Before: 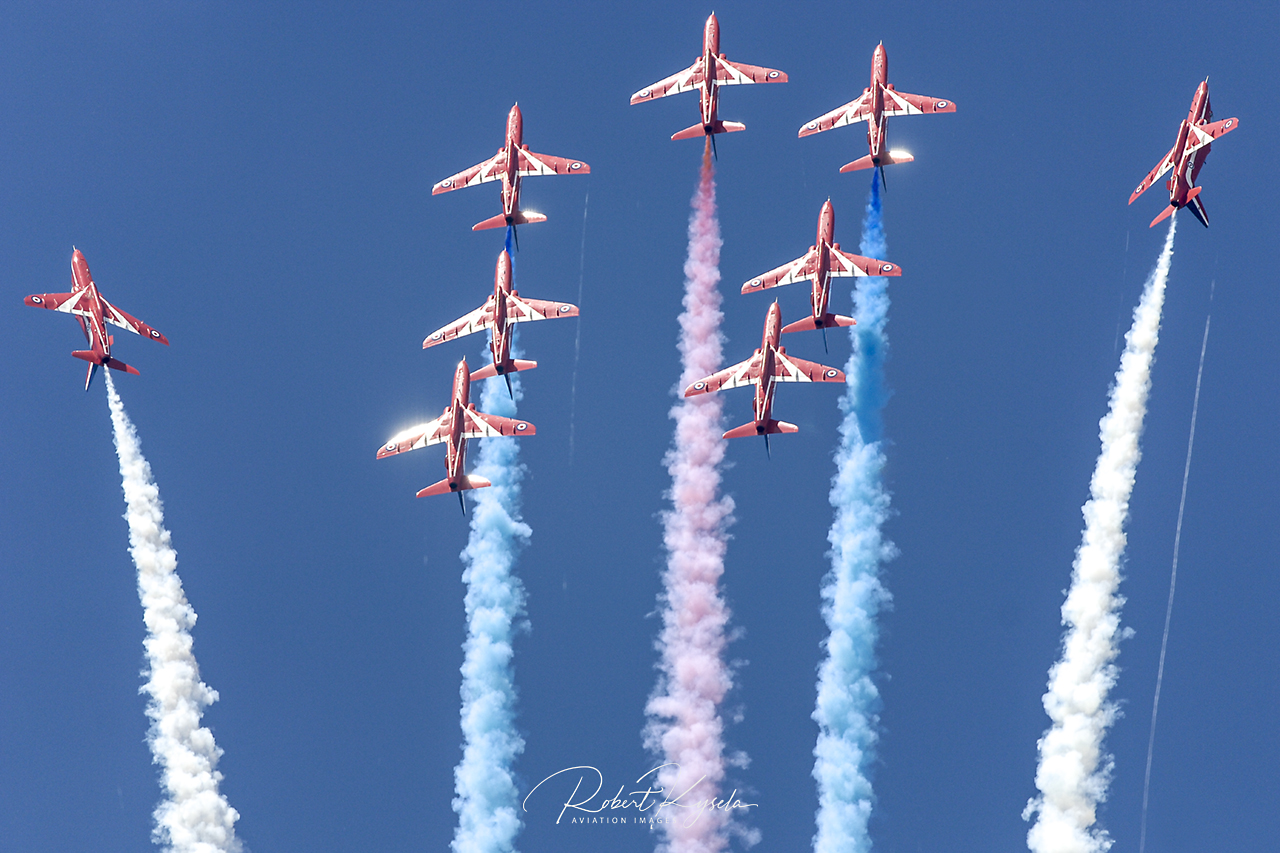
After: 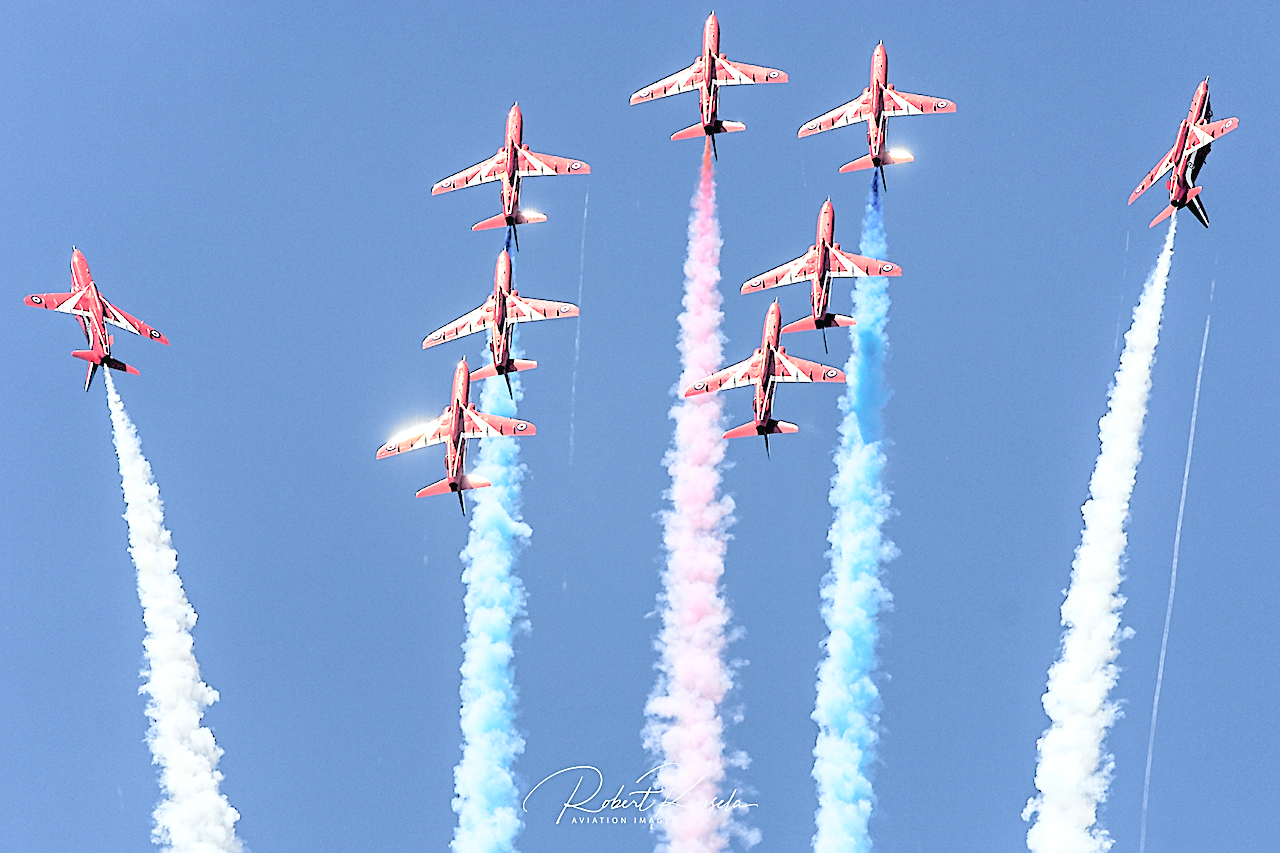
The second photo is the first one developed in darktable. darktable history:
contrast brightness saturation: saturation 0.18
color zones: curves: ch1 [(0.25, 0.61) (0.75, 0.248)]
sharpen: on, module defaults
tone curve: curves: ch0 [(0, 0.023) (0.087, 0.065) (0.184, 0.168) (0.45, 0.54) (0.57, 0.683) (0.722, 0.825) (0.877, 0.948) (1, 1)]; ch1 [(0, 0) (0.388, 0.369) (0.44, 0.45) (0.495, 0.491) (0.534, 0.528) (0.657, 0.655) (1, 1)]; ch2 [(0, 0) (0.353, 0.317) (0.408, 0.427) (0.5, 0.497) (0.534, 0.544) (0.576, 0.605) (0.625, 0.631) (1, 1)], color space Lab, independent channels, preserve colors none
rgb levels: levels [[0.027, 0.429, 0.996], [0, 0.5, 1], [0, 0.5, 1]]
